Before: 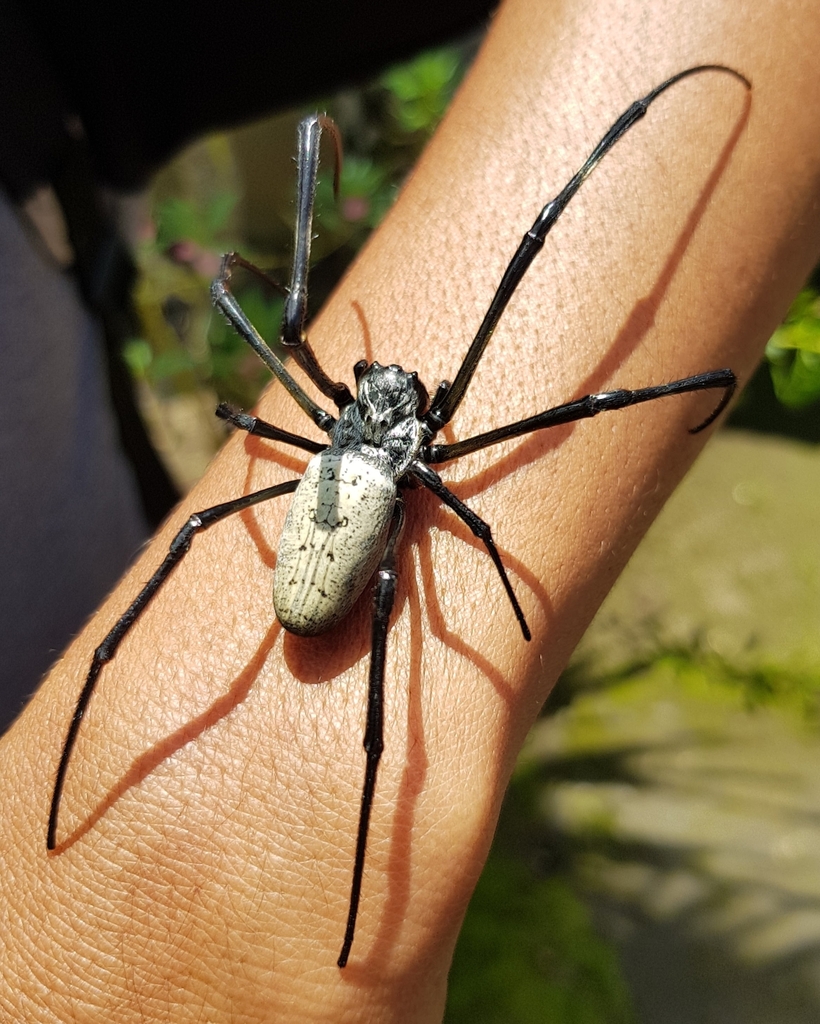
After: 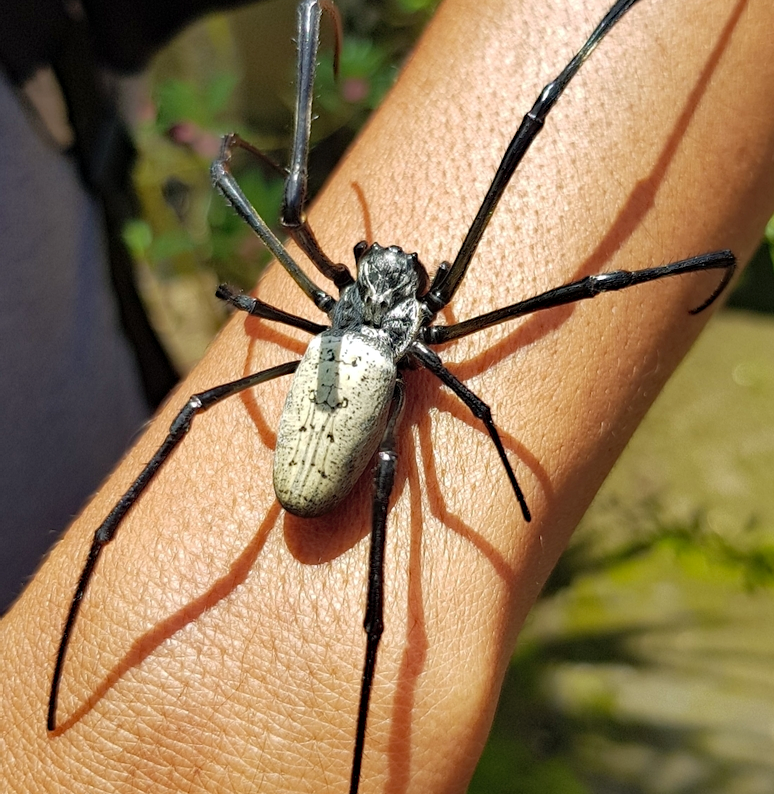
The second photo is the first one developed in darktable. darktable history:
haze removal: compatibility mode true, adaptive false
crop and rotate: angle 0.025°, top 11.655%, right 5.537%, bottom 10.755%
shadows and highlights: shadows 42.98, highlights 7.4
